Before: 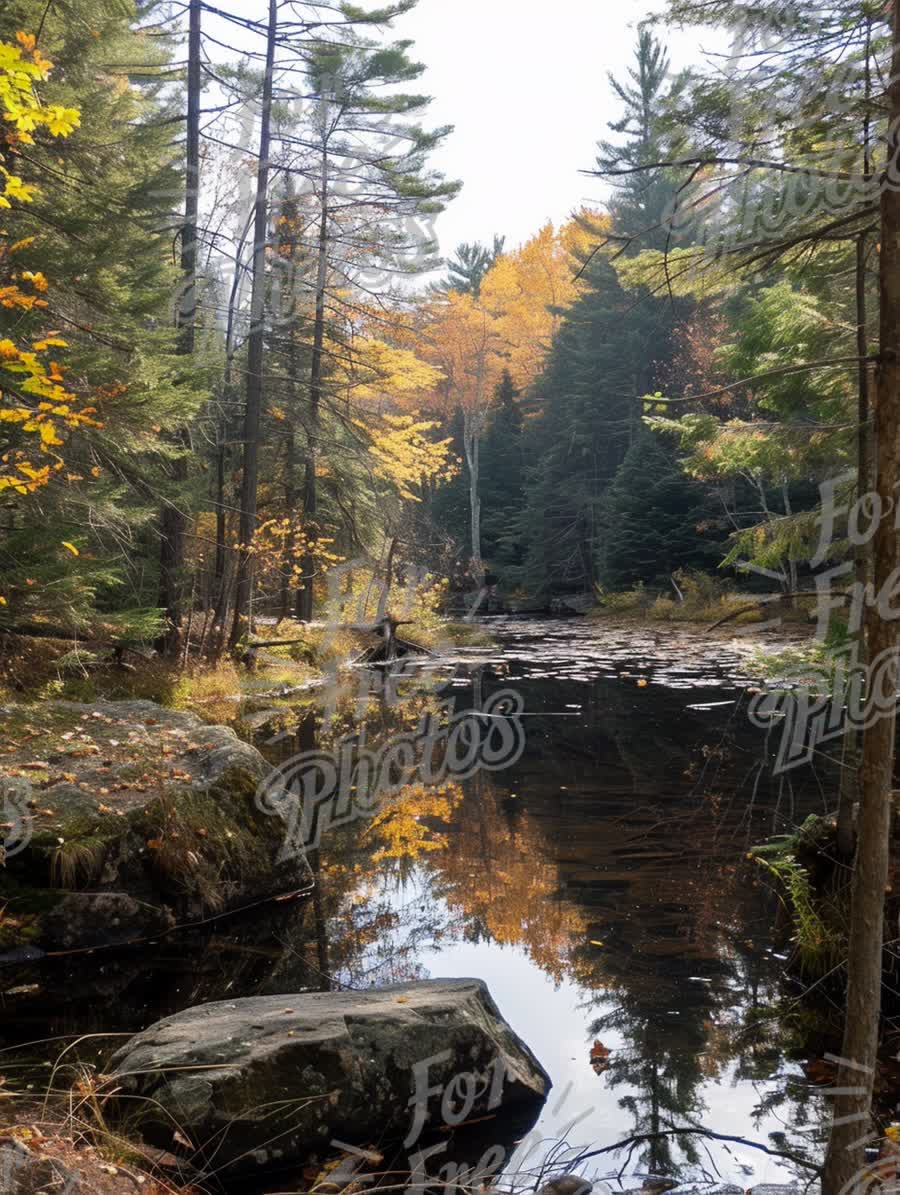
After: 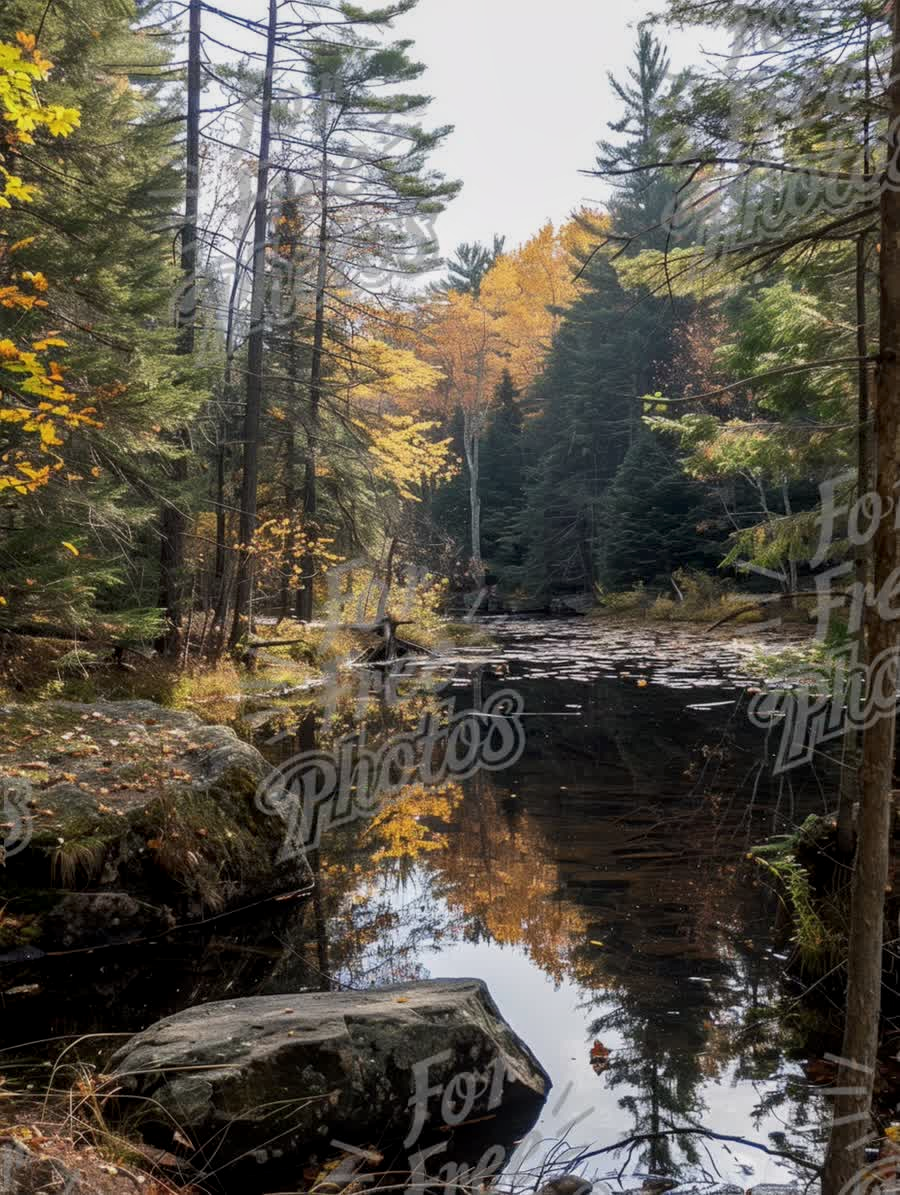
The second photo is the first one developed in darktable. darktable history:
exposure: exposure -0.322 EV, compensate highlight preservation false
local contrast: on, module defaults
